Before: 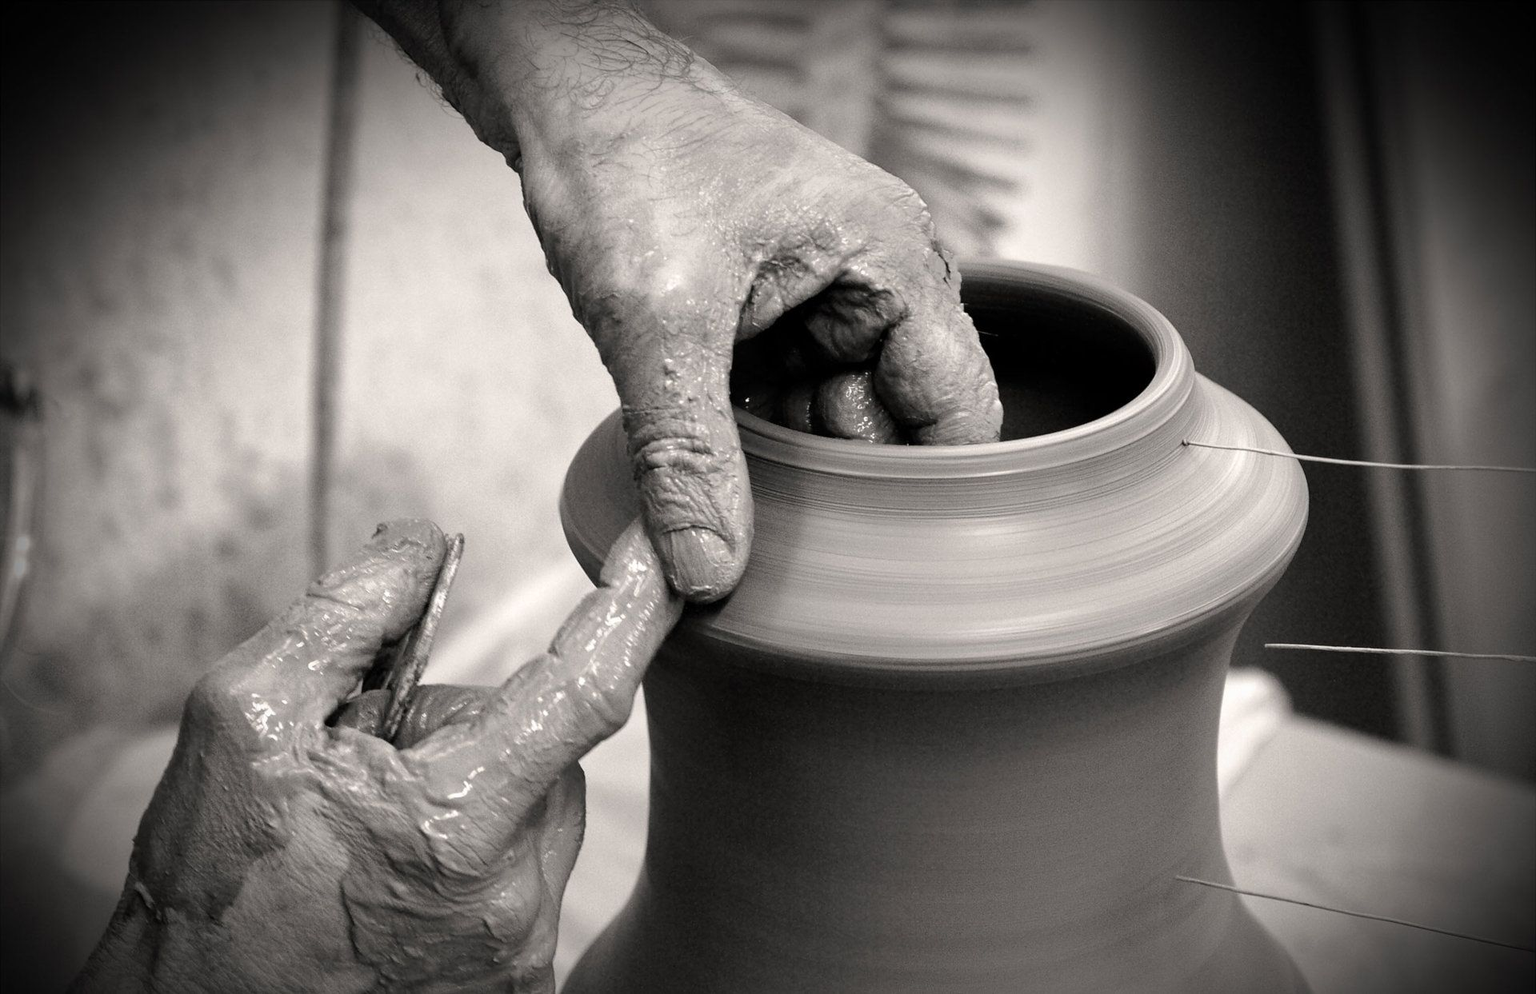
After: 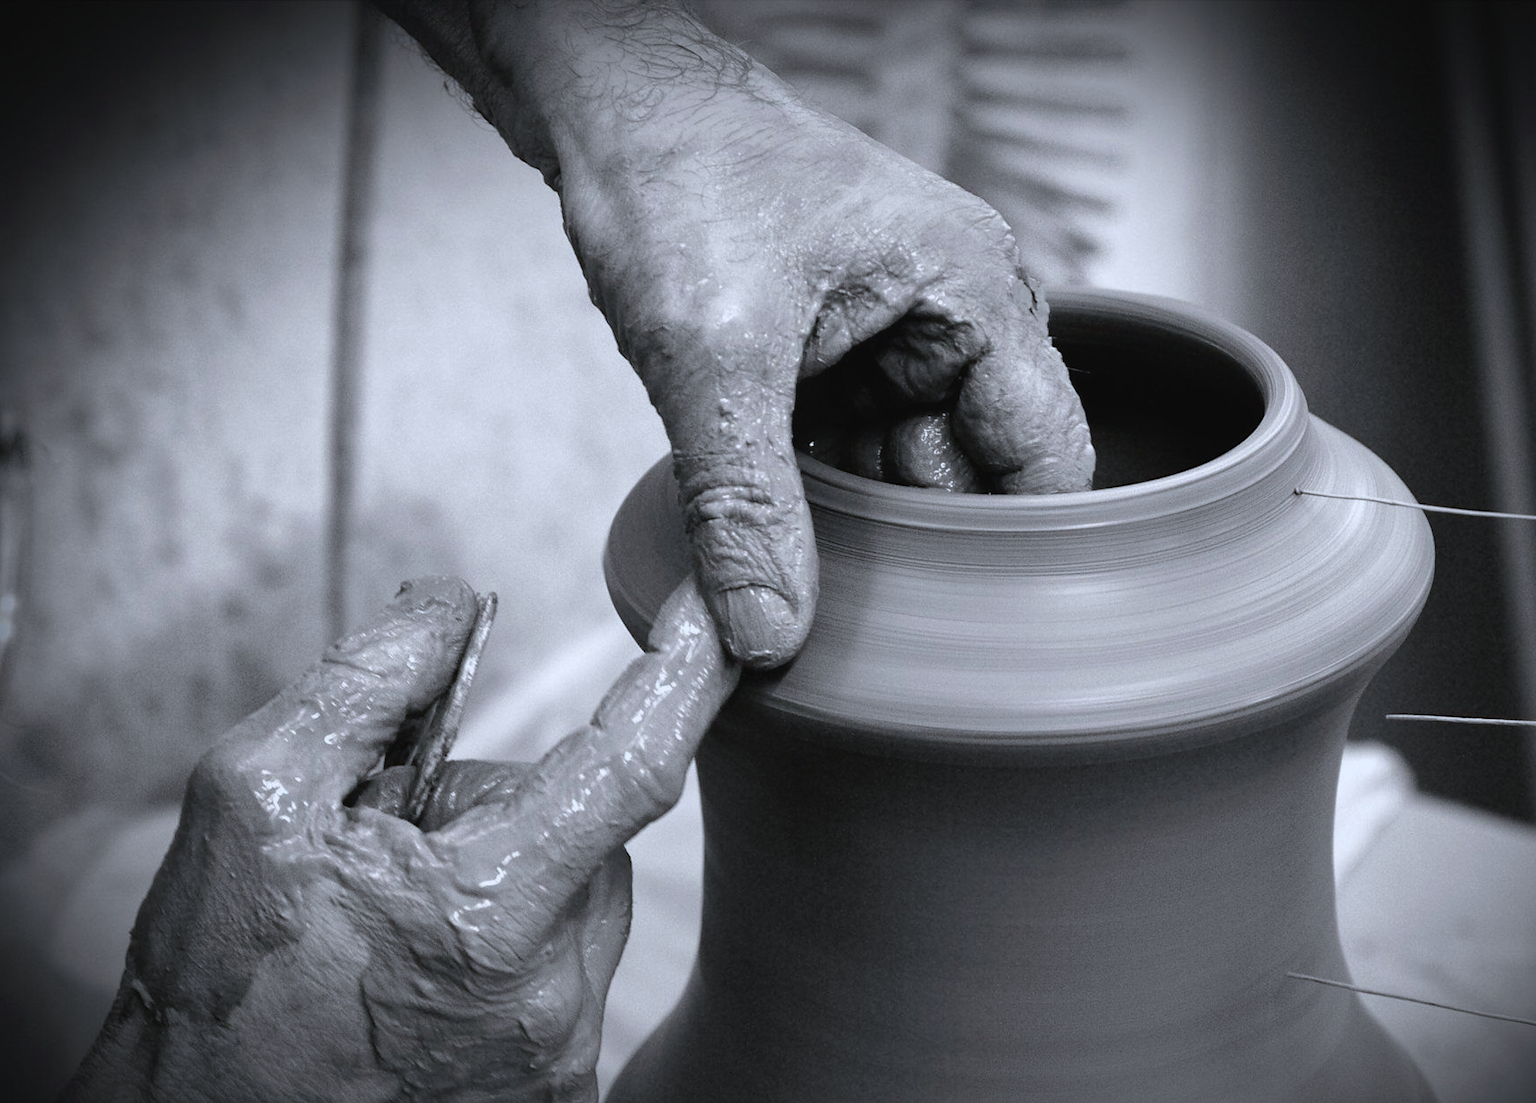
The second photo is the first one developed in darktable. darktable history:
velvia: on, module defaults
color correction: saturation 0.8
white balance: red 0.931, blue 1.11
crop and rotate: left 1.088%, right 8.807%
contrast brightness saturation: contrast -0.08, brightness -0.04, saturation -0.11
